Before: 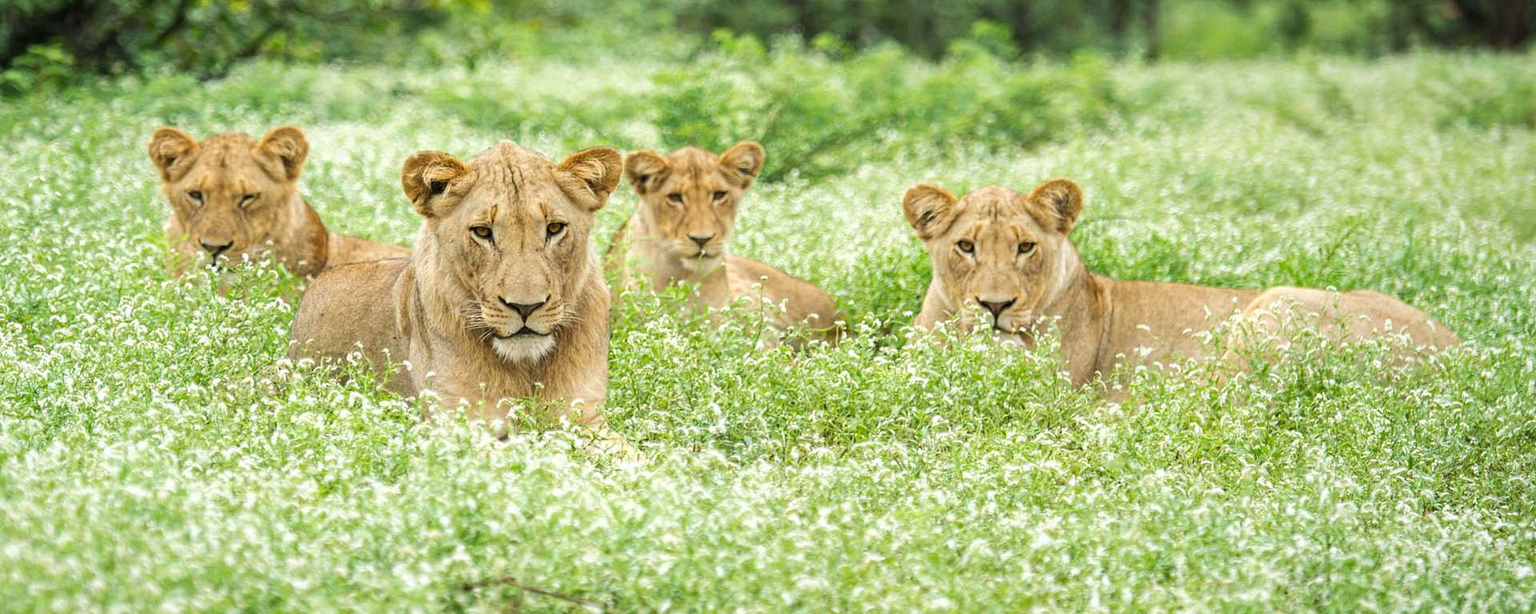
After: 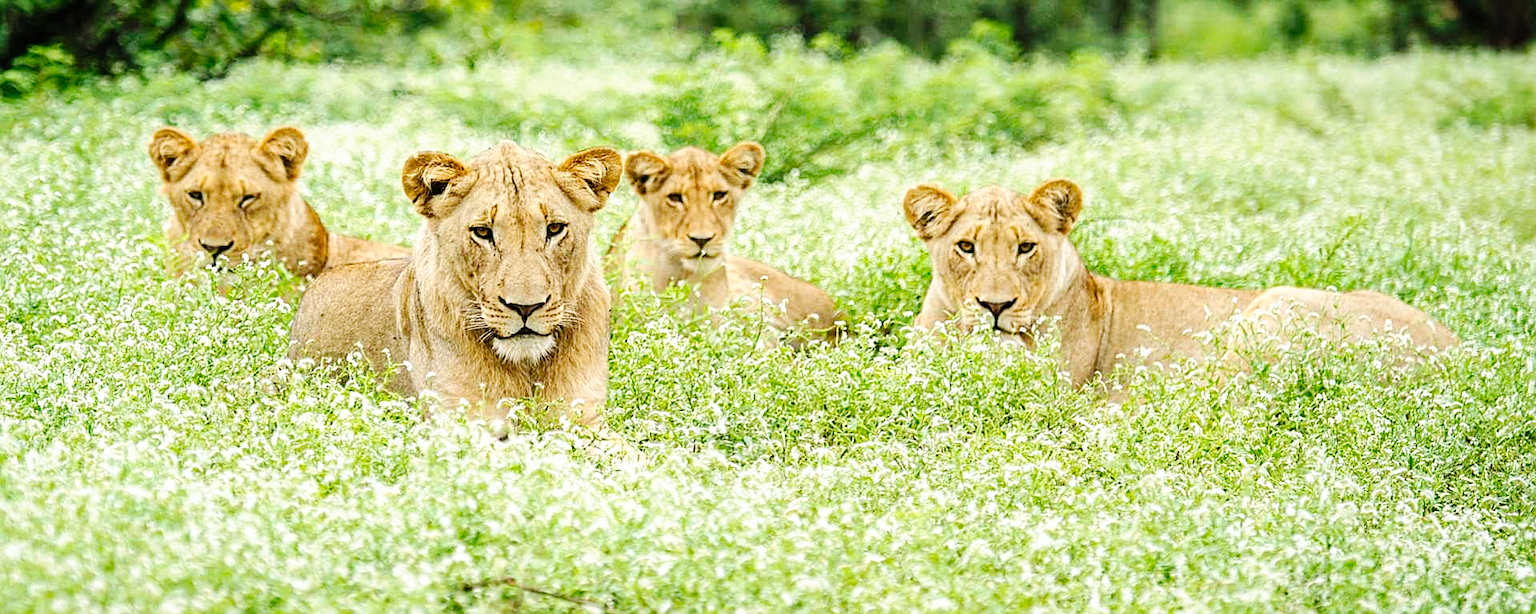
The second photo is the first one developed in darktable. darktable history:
sharpen: on, module defaults
tone curve: curves: ch0 [(0, 0) (0.003, 0.003) (0.011, 0.005) (0.025, 0.008) (0.044, 0.012) (0.069, 0.02) (0.1, 0.031) (0.136, 0.047) (0.177, 0.088) (0.224, 0.141) (0.277, 0.222) (0.335, 0.32) (0.399, 0.422) (0.468, 0.523) (0.543, 0.623) (0.623, 0.716) (0.709, 0.796) (0.801, 0.88) (0.898, 0.958) (1, 1)], preserve colors none
